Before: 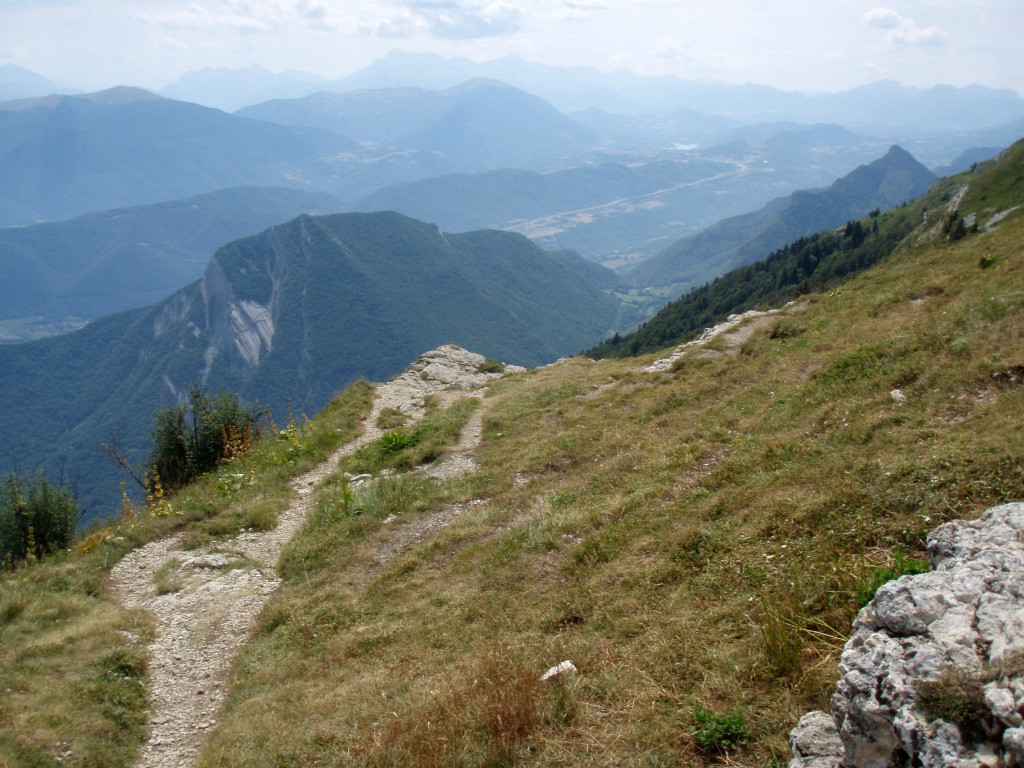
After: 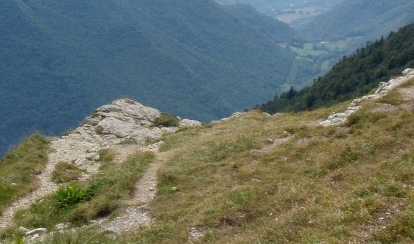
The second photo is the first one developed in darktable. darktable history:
crop: left 31.751%, top 32.121%, right 27.765%, bottom 35.984%
